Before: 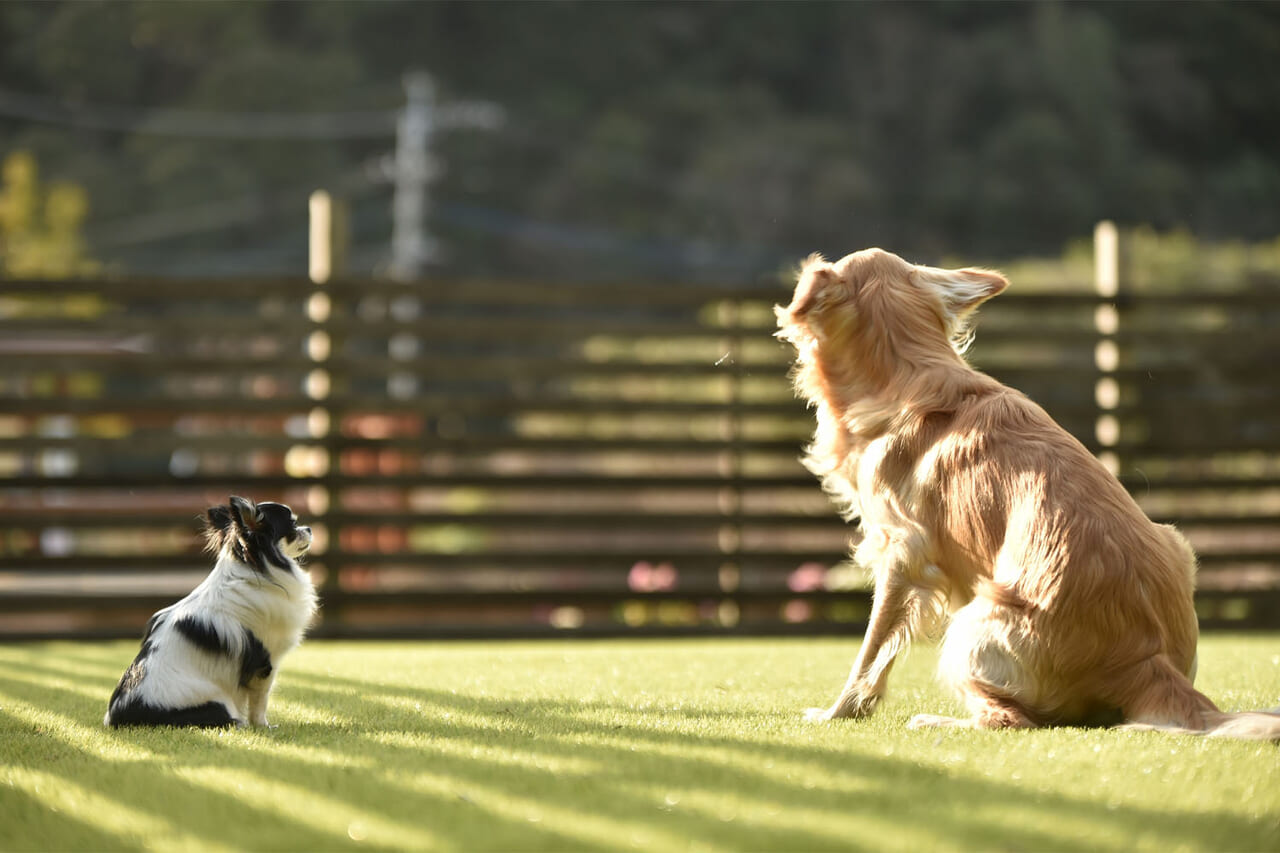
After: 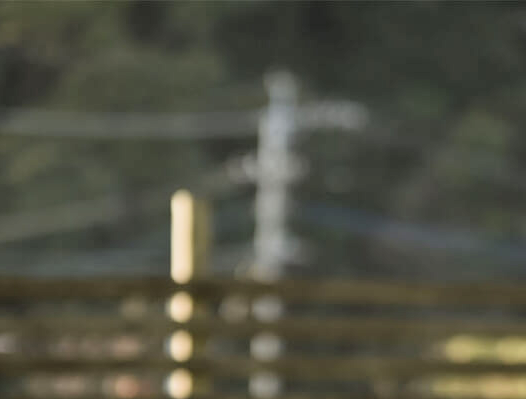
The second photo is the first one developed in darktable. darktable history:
filmic rgb: black relative exposure -8.02 EV, white relative exposure 4.01 EV, hardness 4.16, latitude 49.75%, contrast 1.1
crop and rotate: left 10.826%, top 0.074%, right 48.079%, bottom 53.034%
exposure: black level correction 0.001, exposure 0.5 EV, compensate highlight preservation false
